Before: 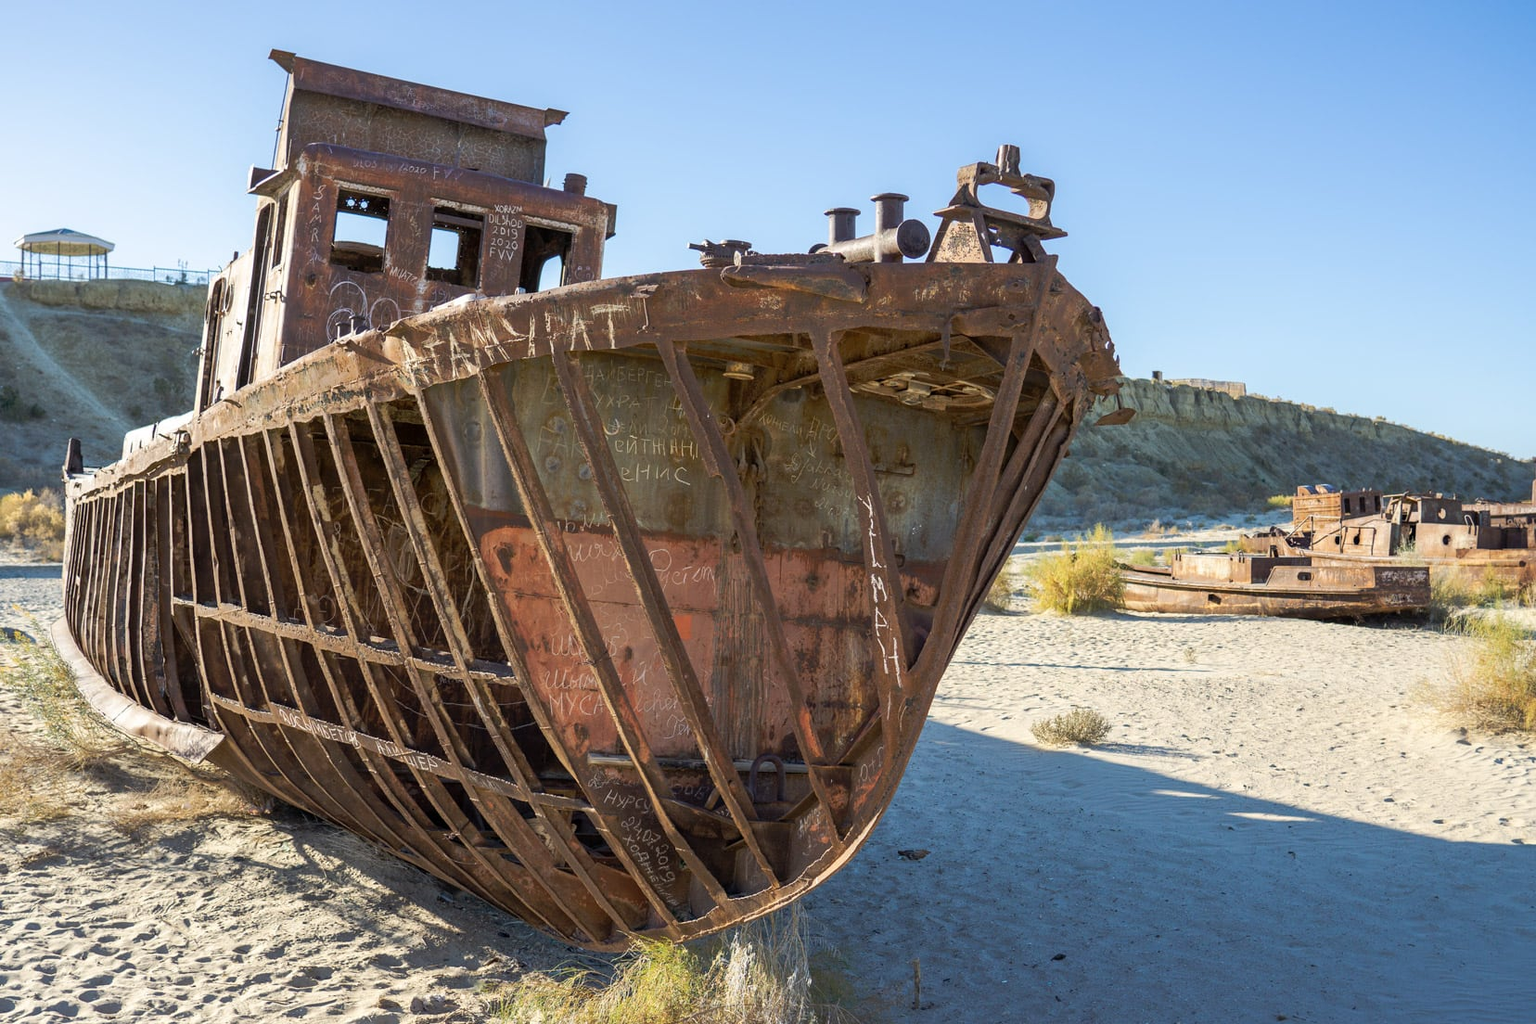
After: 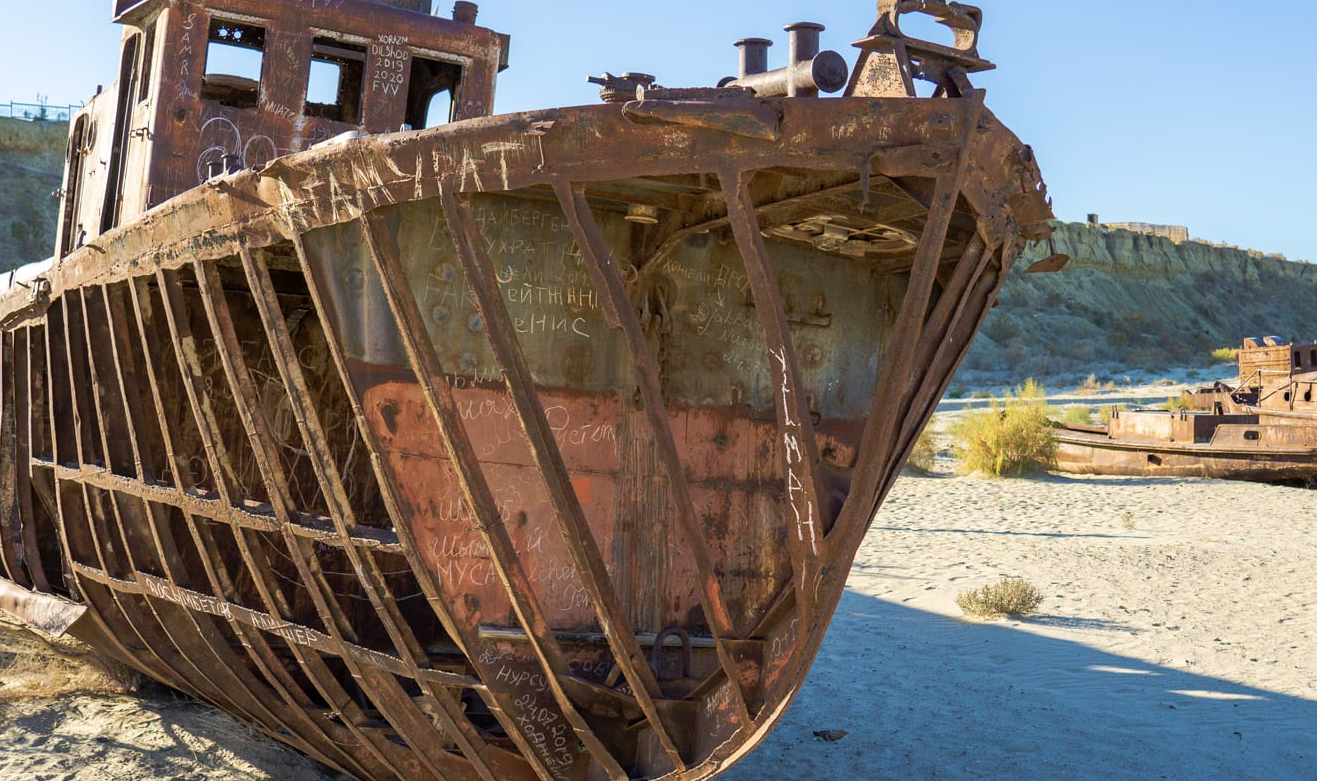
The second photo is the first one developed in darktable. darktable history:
crop: left 9.371%, top 16.913%, right 11.041%, bottom 12.303%
velvia: on, module defaults
